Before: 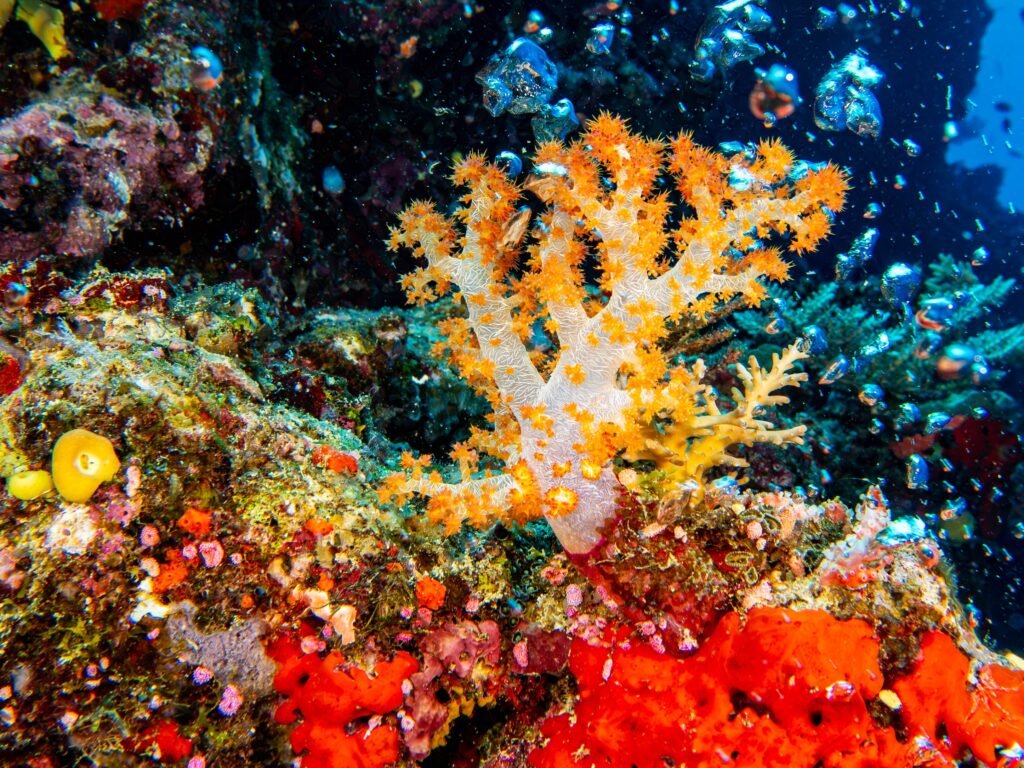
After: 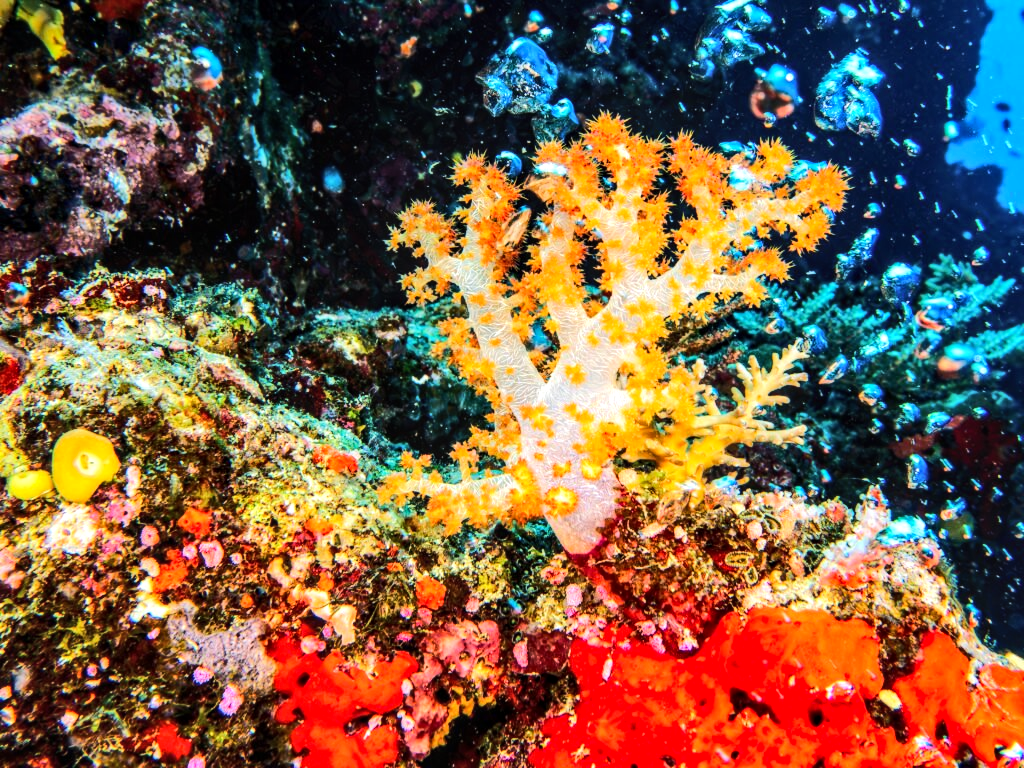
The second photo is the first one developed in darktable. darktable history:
tone equalizer: -8 EV -0.417 EV, -7 EV -0.389 EV, -6 EV -0.333 EV, -5 EV -0.222 EV, -3 EV 0.222 EV, -2 EV 0.333 EV, -1 EV 0.389 EV, +0 EV 0.417 EV, edges refinement/feathering 500, mask exposure compensation -1.57 EV, preserve details no
rgb curve: curves: ch0 [(0, 0) (0.284, 0.292) (0.505, 0.644) (1, 1)]; ch1 [(0, 0) (0.284, 0.292) (0.505, 0.644) (1, 1)]; ch2 [(0, 0) (0.284, 0.292) (0.505, 0.644) (1, 1)], compensate middle gray true
local contrast: on, module defaults
